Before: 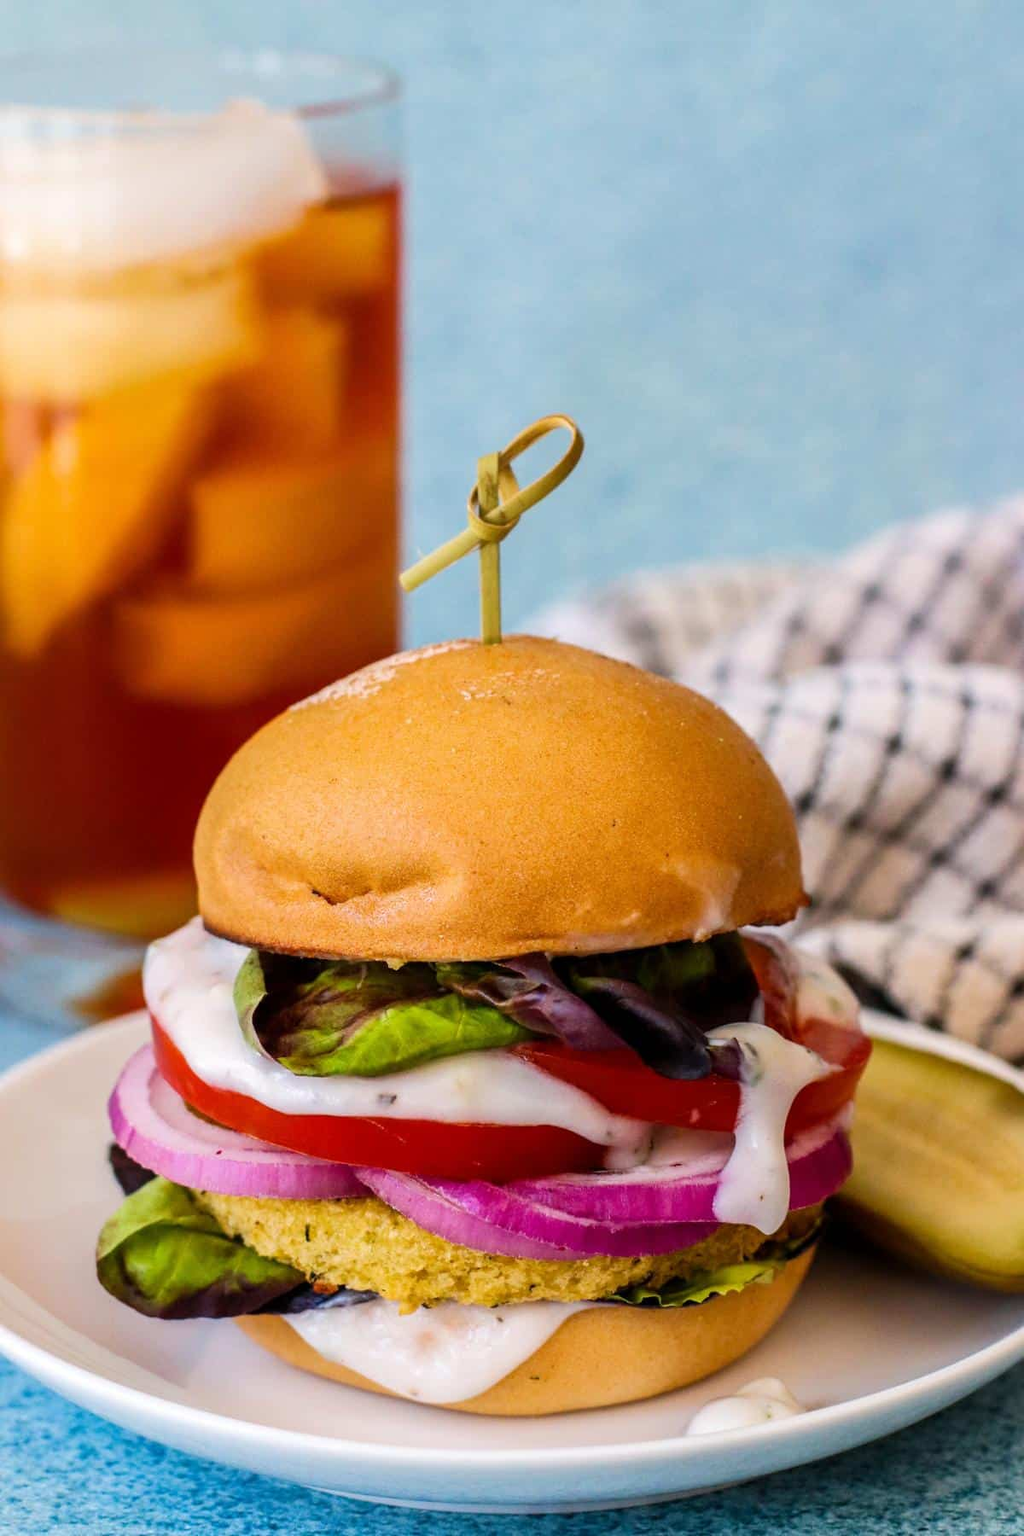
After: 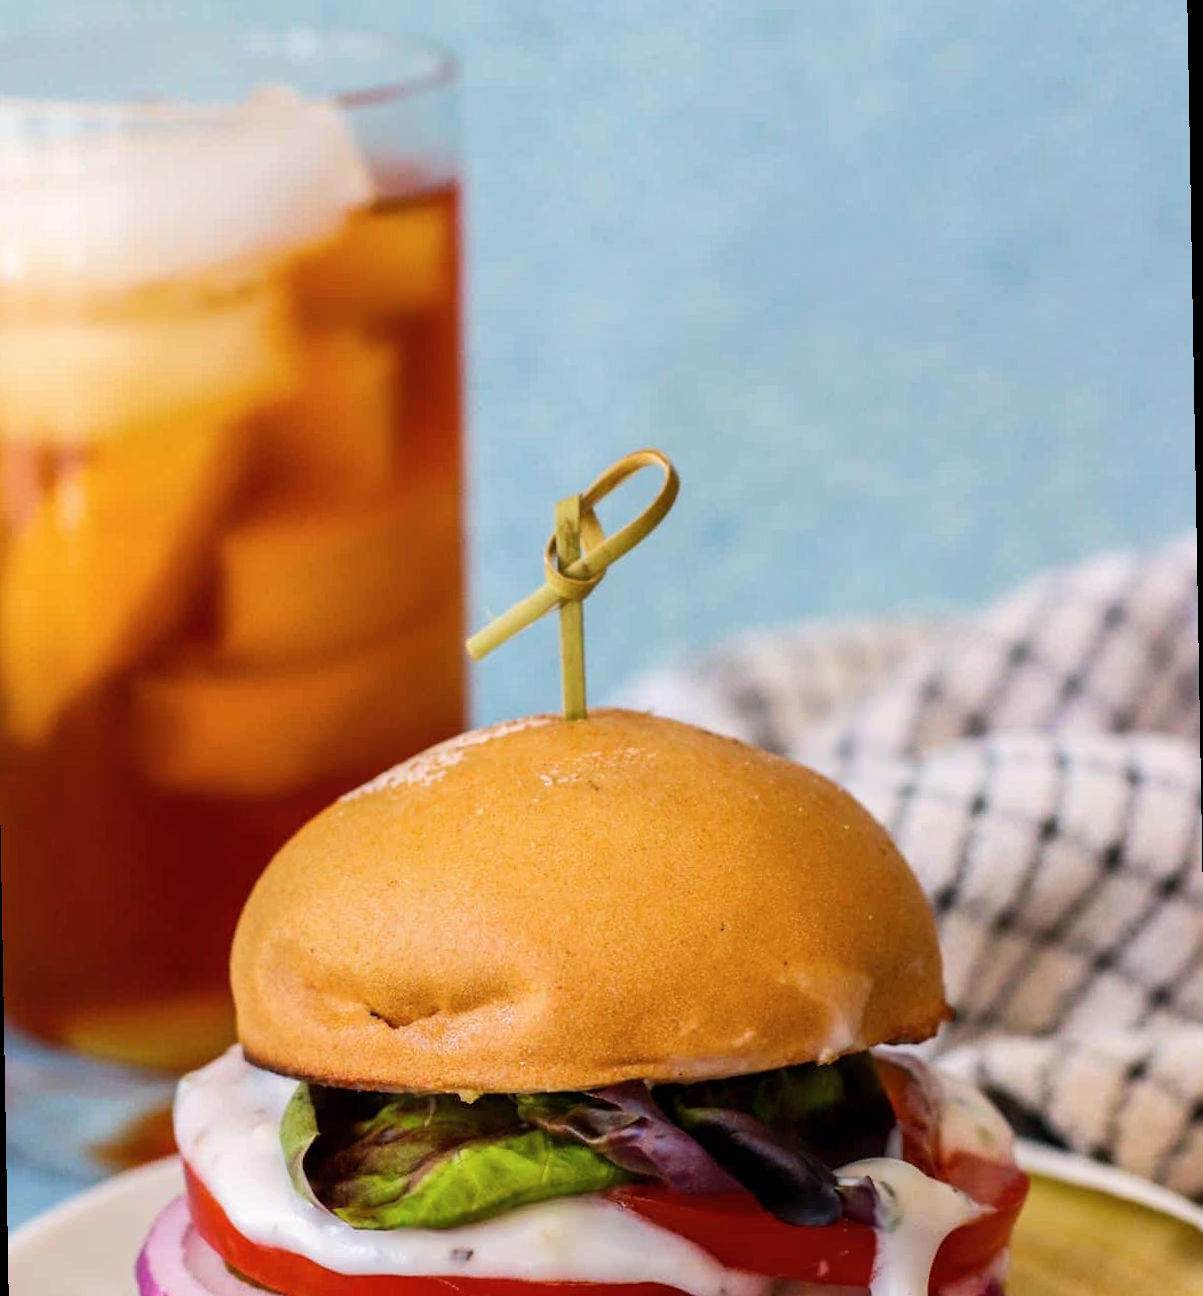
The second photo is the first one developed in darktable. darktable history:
rotate and perspective: rotation -1°, crop left 0.011, crop right 0.989, crop top 0.025, crop bottom 0.975
contrast brightness saturation: saturation -0.05
crop: bottom 24.988%
